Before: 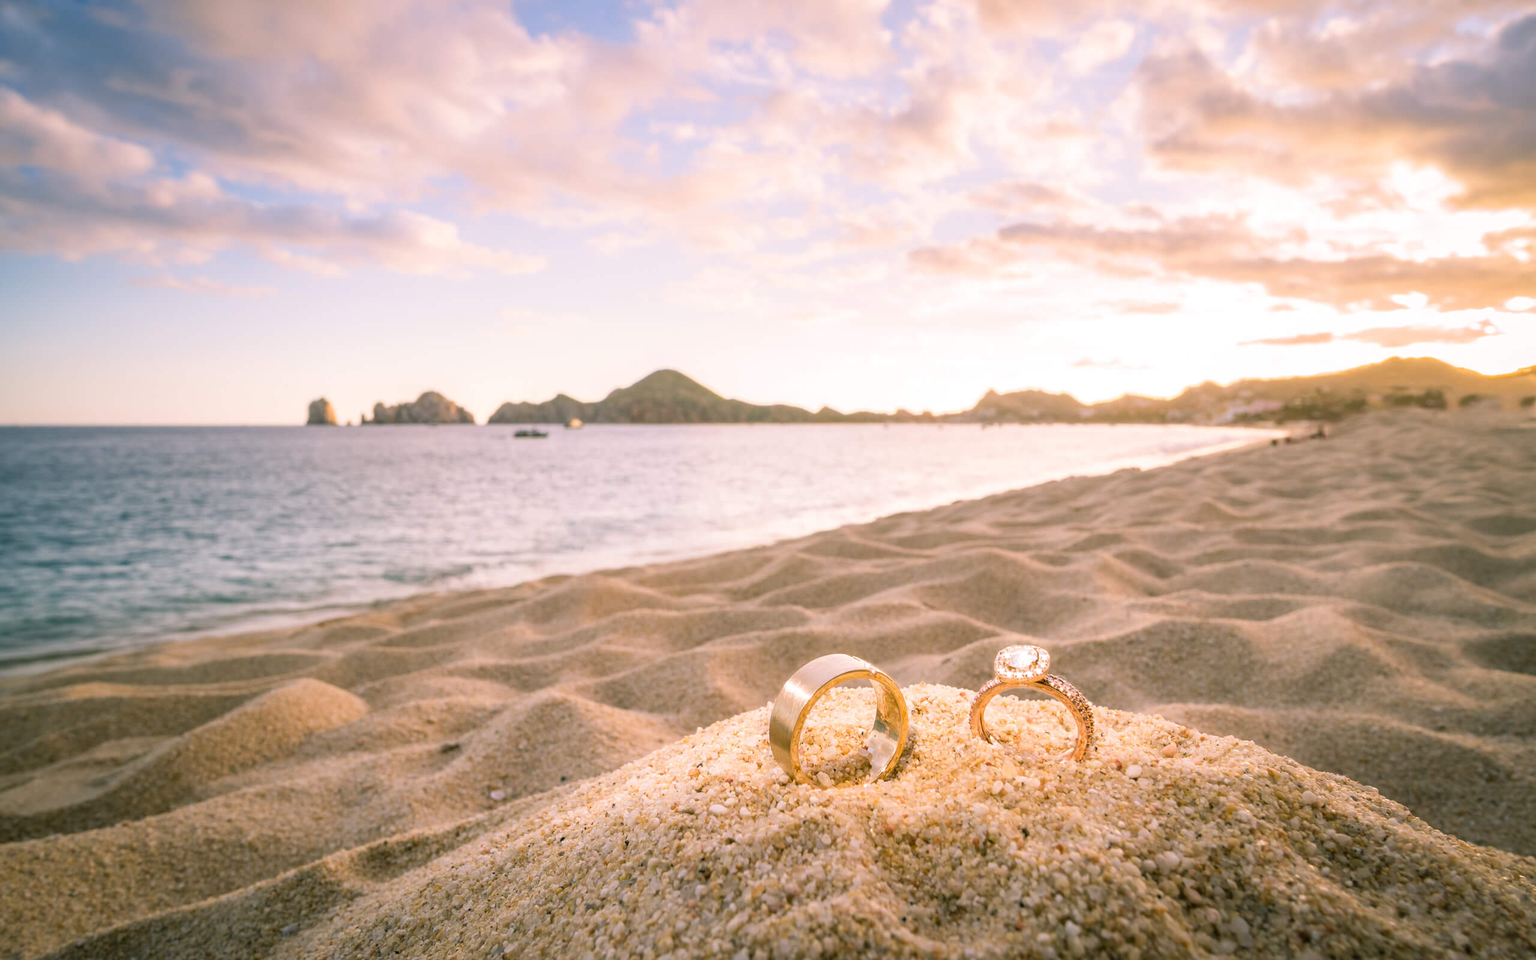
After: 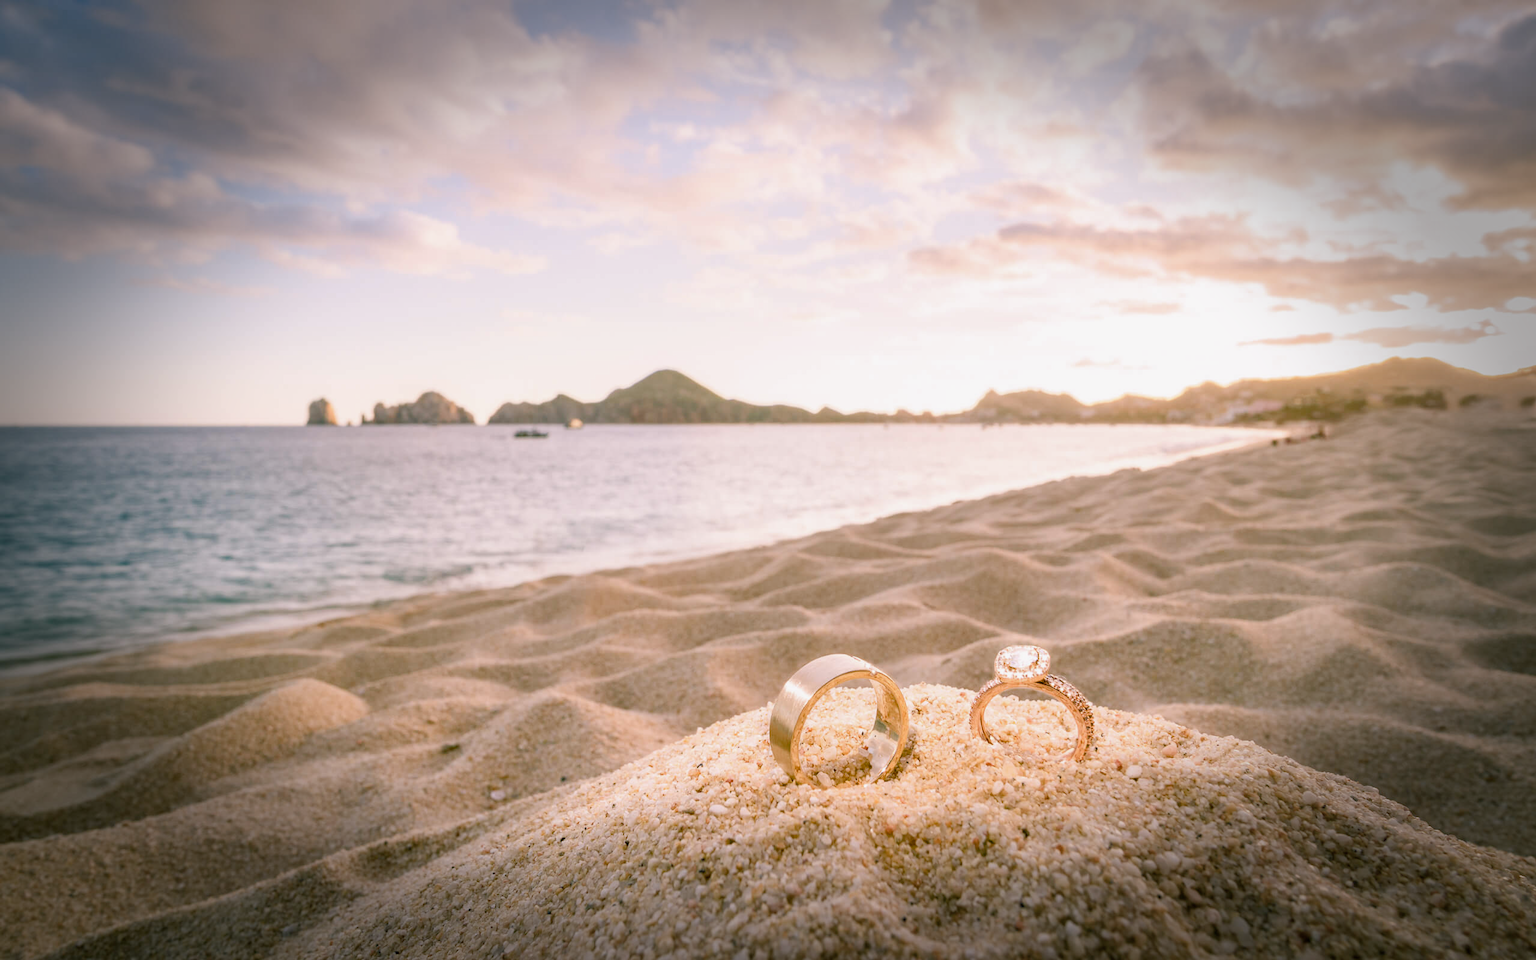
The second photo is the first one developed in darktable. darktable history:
color balance rgb: shadows lift › chroma 1%, shadows lift › hue 113°, highlights gain › chroma 0.2%, highlights gain › hue 333°, perceptual saturation grading › global saturation 20%, perceptual saturation grading › highlights -50%, perceptual saturation grading › shadows 25%, contrast -10%
vignetting: fall-off start 66.7%, fall-off radius 39.74%, brightness -0.576, saturation -0.258, automatic ratio true, width/height ratio 0.671, dithering 16-bit output
exposure: black level correction 0.002, exposure 0.15 EV, compensate highlight preservation false
